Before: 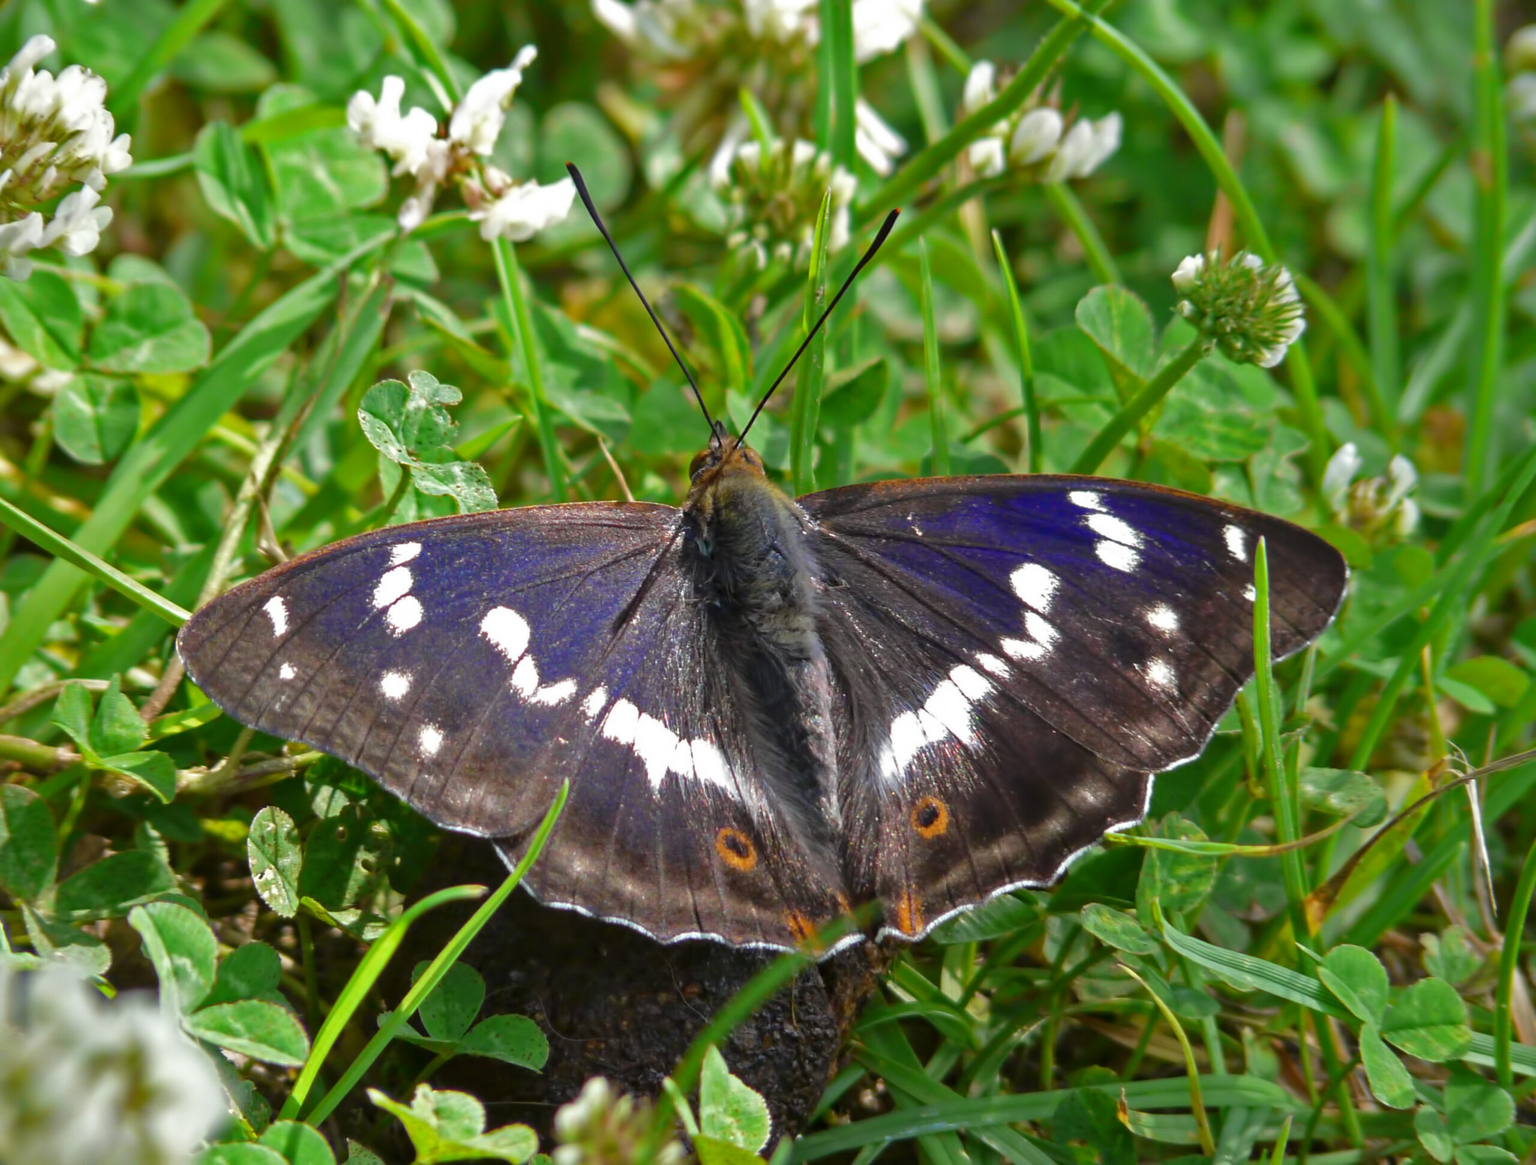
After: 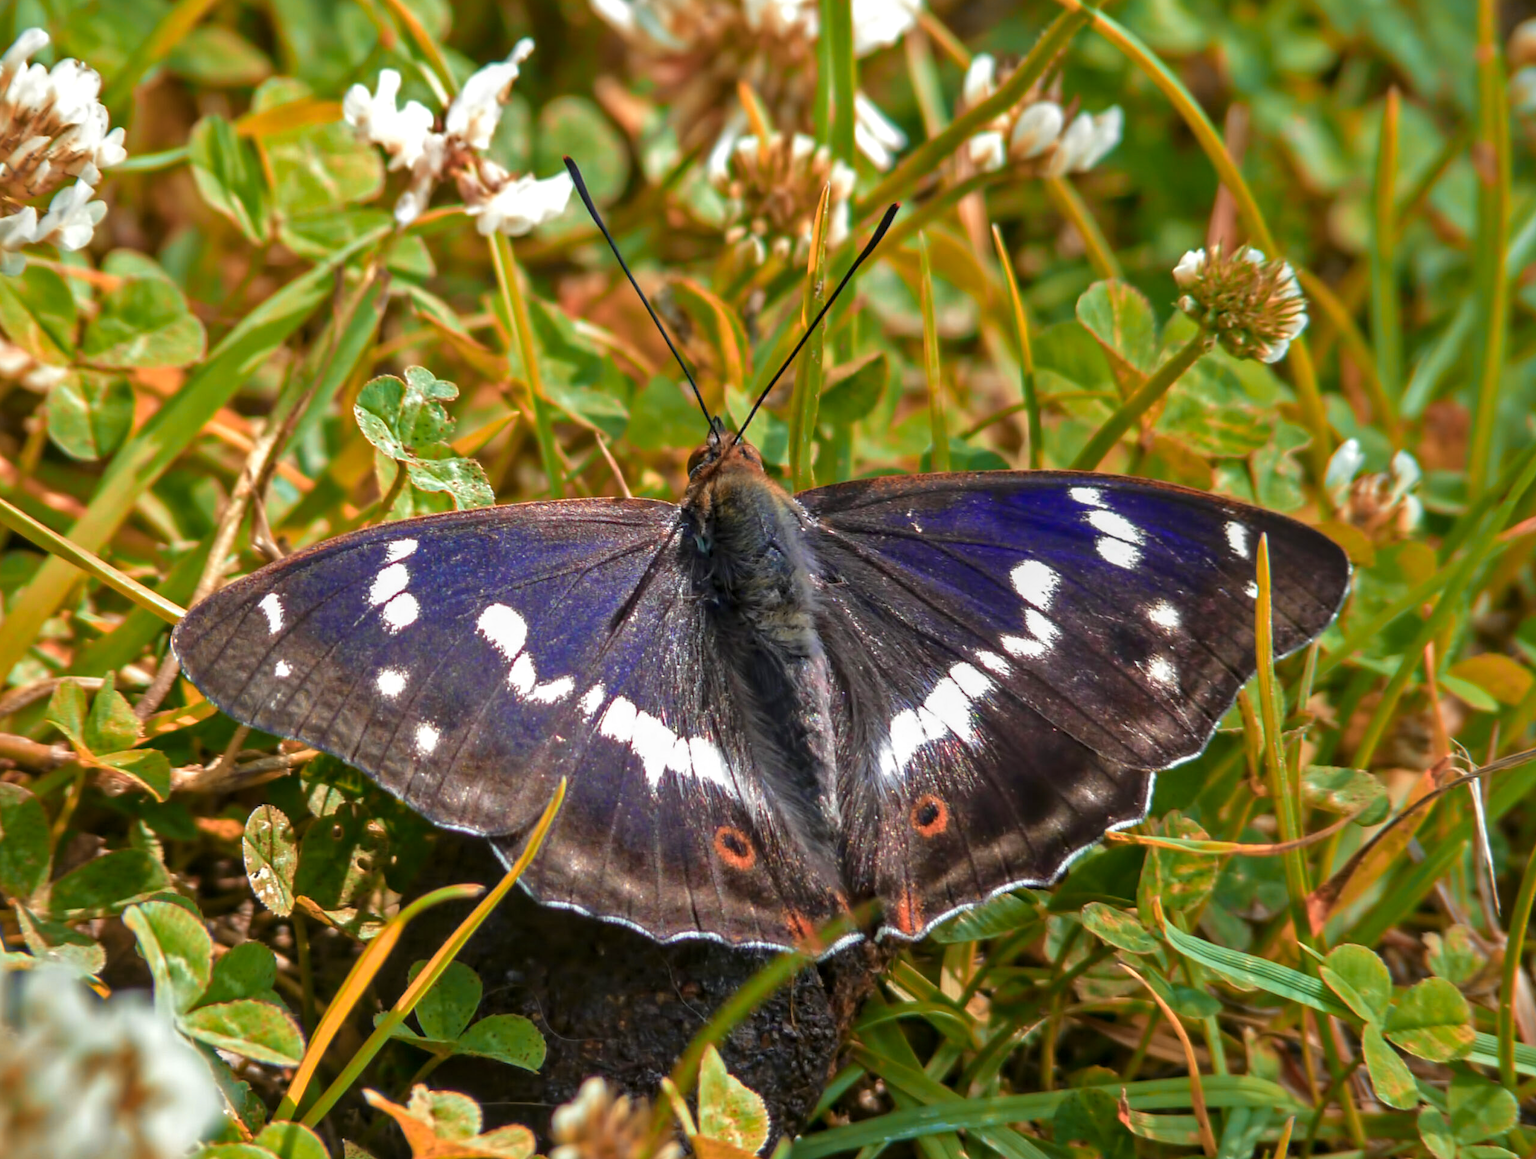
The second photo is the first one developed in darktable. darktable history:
crop: left 0.438%, top 0.666%, right 0.225%, bottom 0.515%
local contrast: on, module defaults
color zones: curves: ch2 [(0, 0.5) (0.084, 0.497) (0.323, 0.335) (0.4, 0.497) (1, 0.5)]
velvia: on, module defaults
